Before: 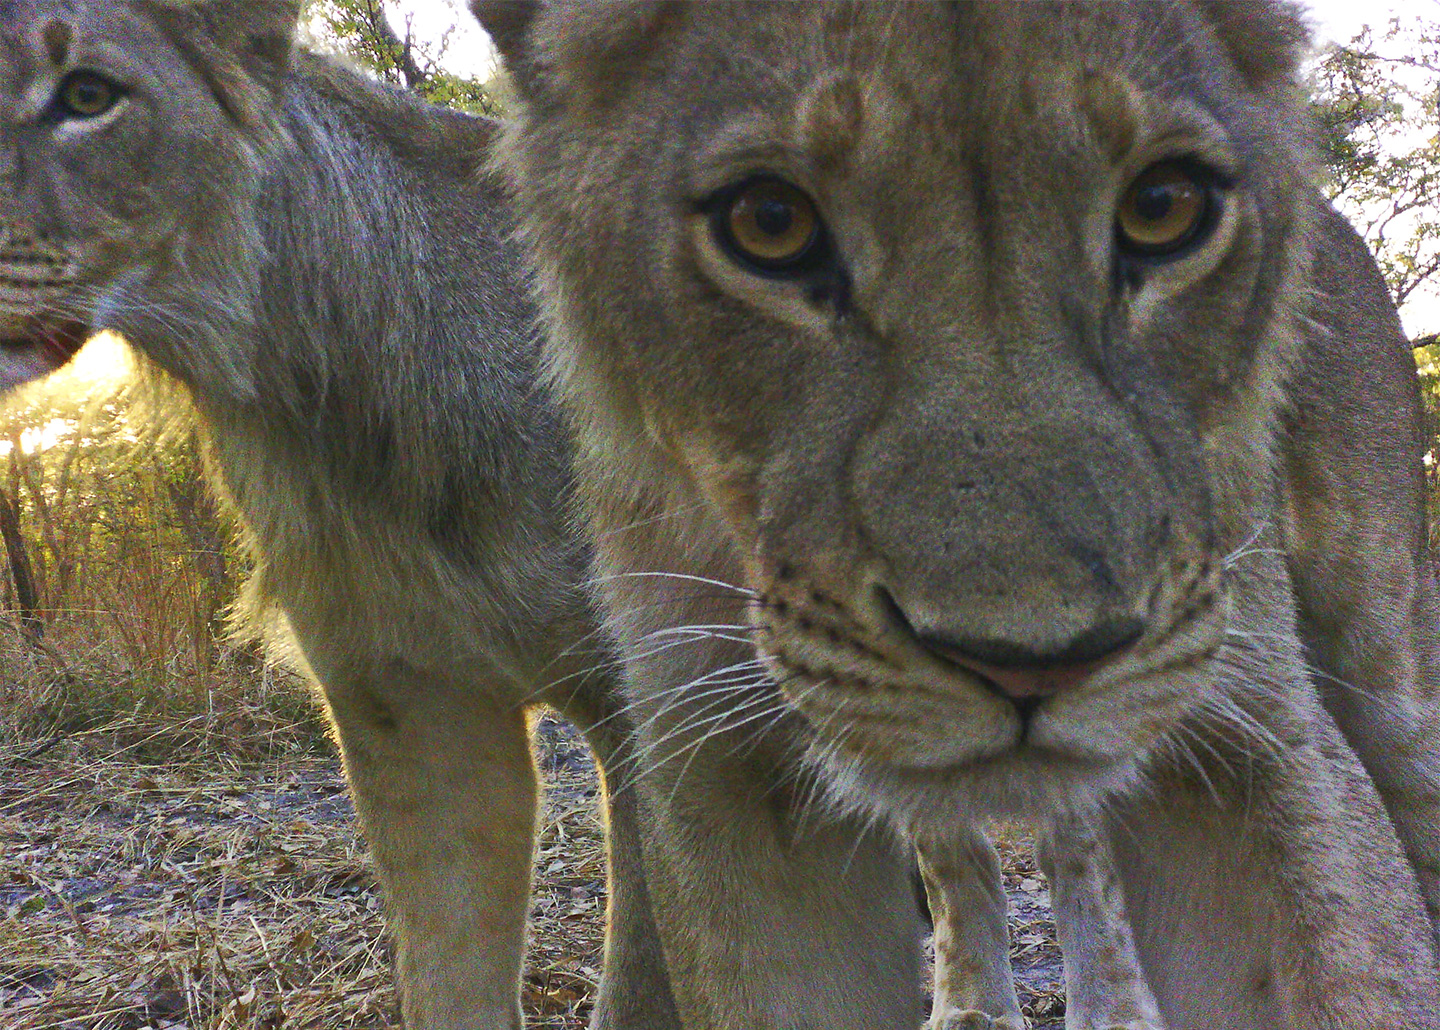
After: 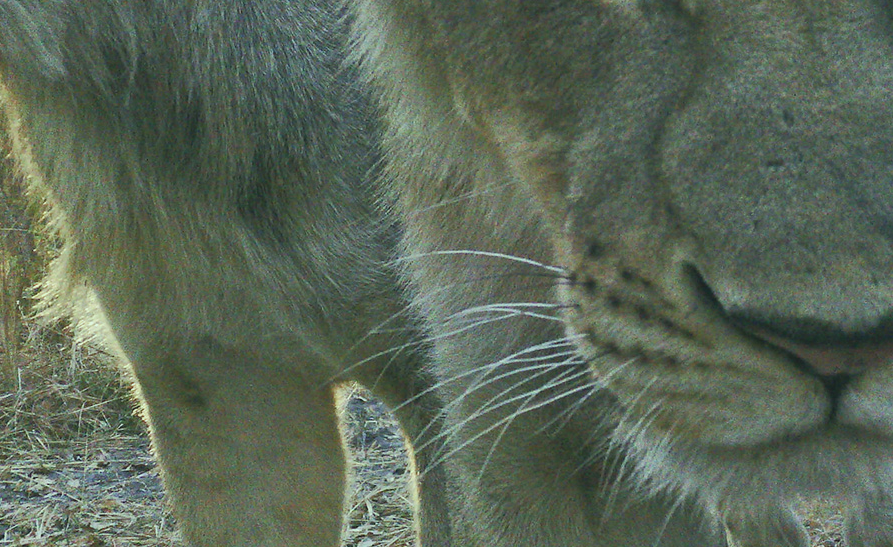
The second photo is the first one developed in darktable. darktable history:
contrast brightness saturation: brightness 0.18, saturation -0.5
white balance: red 1, blue 1
color balance rgb: shadows lift › luminance -10%, shadows lift › chroma 1%, shadows lift › hue 113°, power › luminance -15%, highlights gain › chroma 0.2%, highlights gain › hue 333°, global offset › luminance 0.5%, perceptual saturation grading › global saturation 20%, perceptual saturation grading › highlights -50%, perceptual saturation grading › shadows 25%, contrast -10%
crop: left 13.312%, top 31.28%, right 24.627%, bottom 15.582%
color correction: highlights a* -7.33, highlights b* 1.26, shadows a* -3.55, saturation 1.4
